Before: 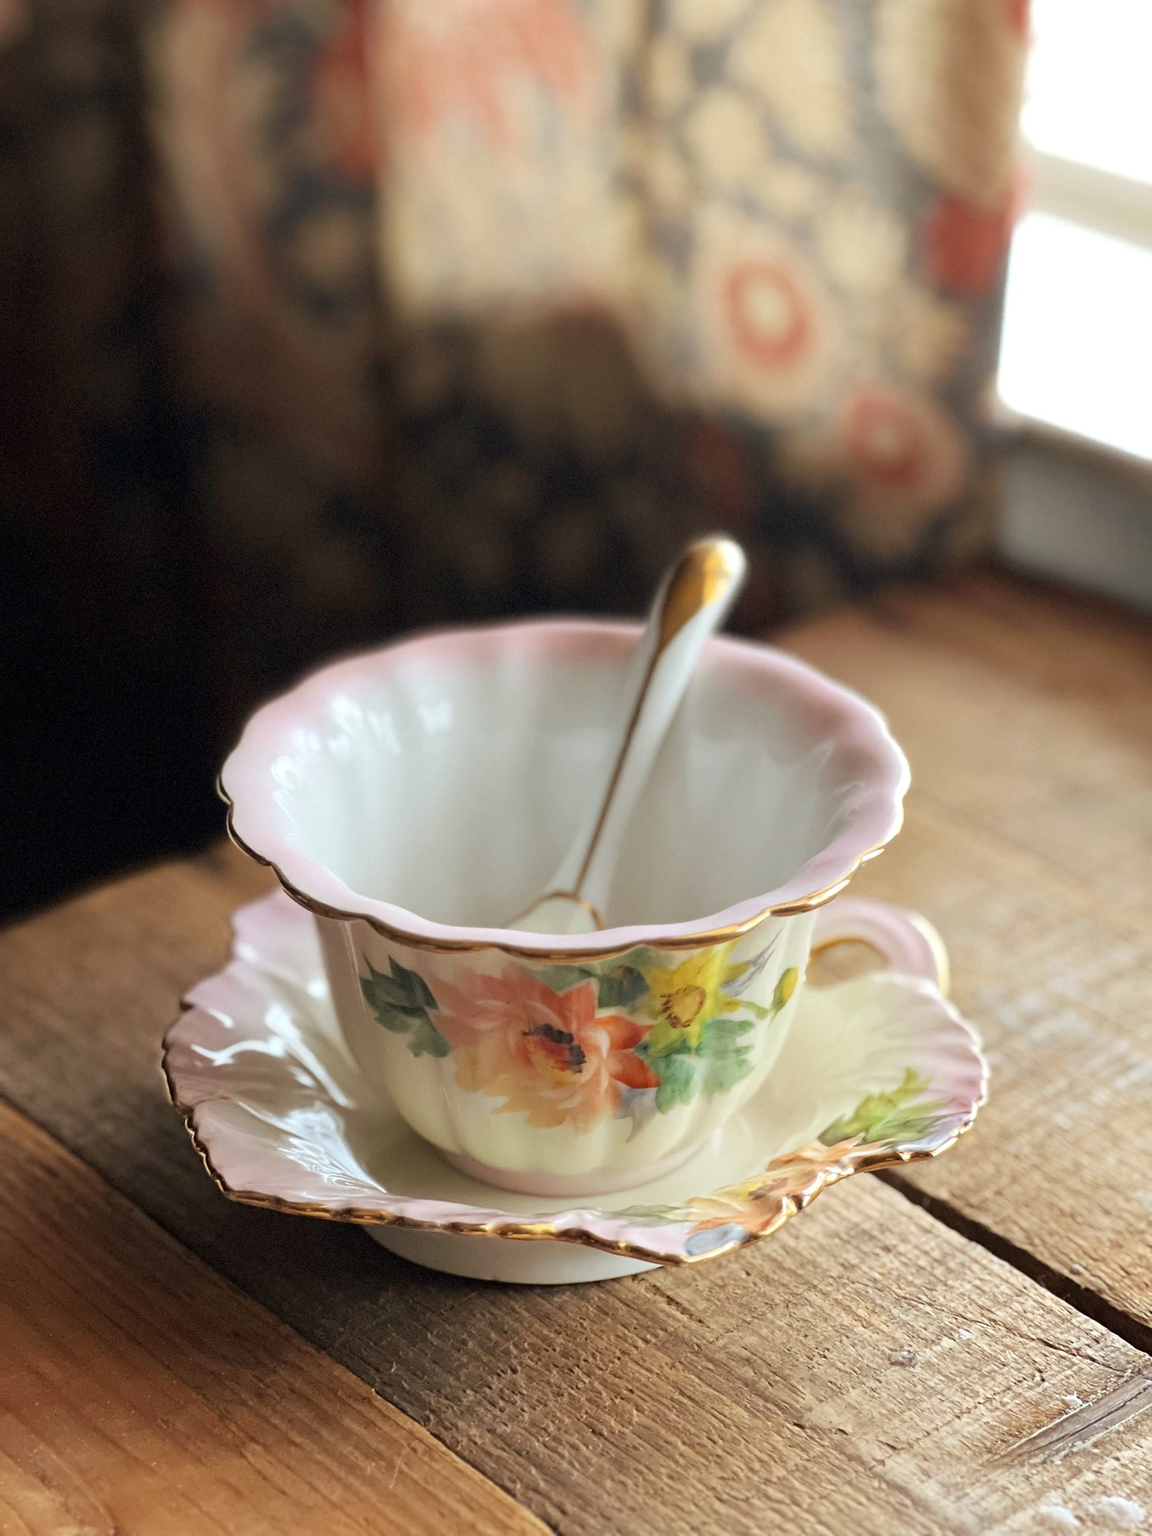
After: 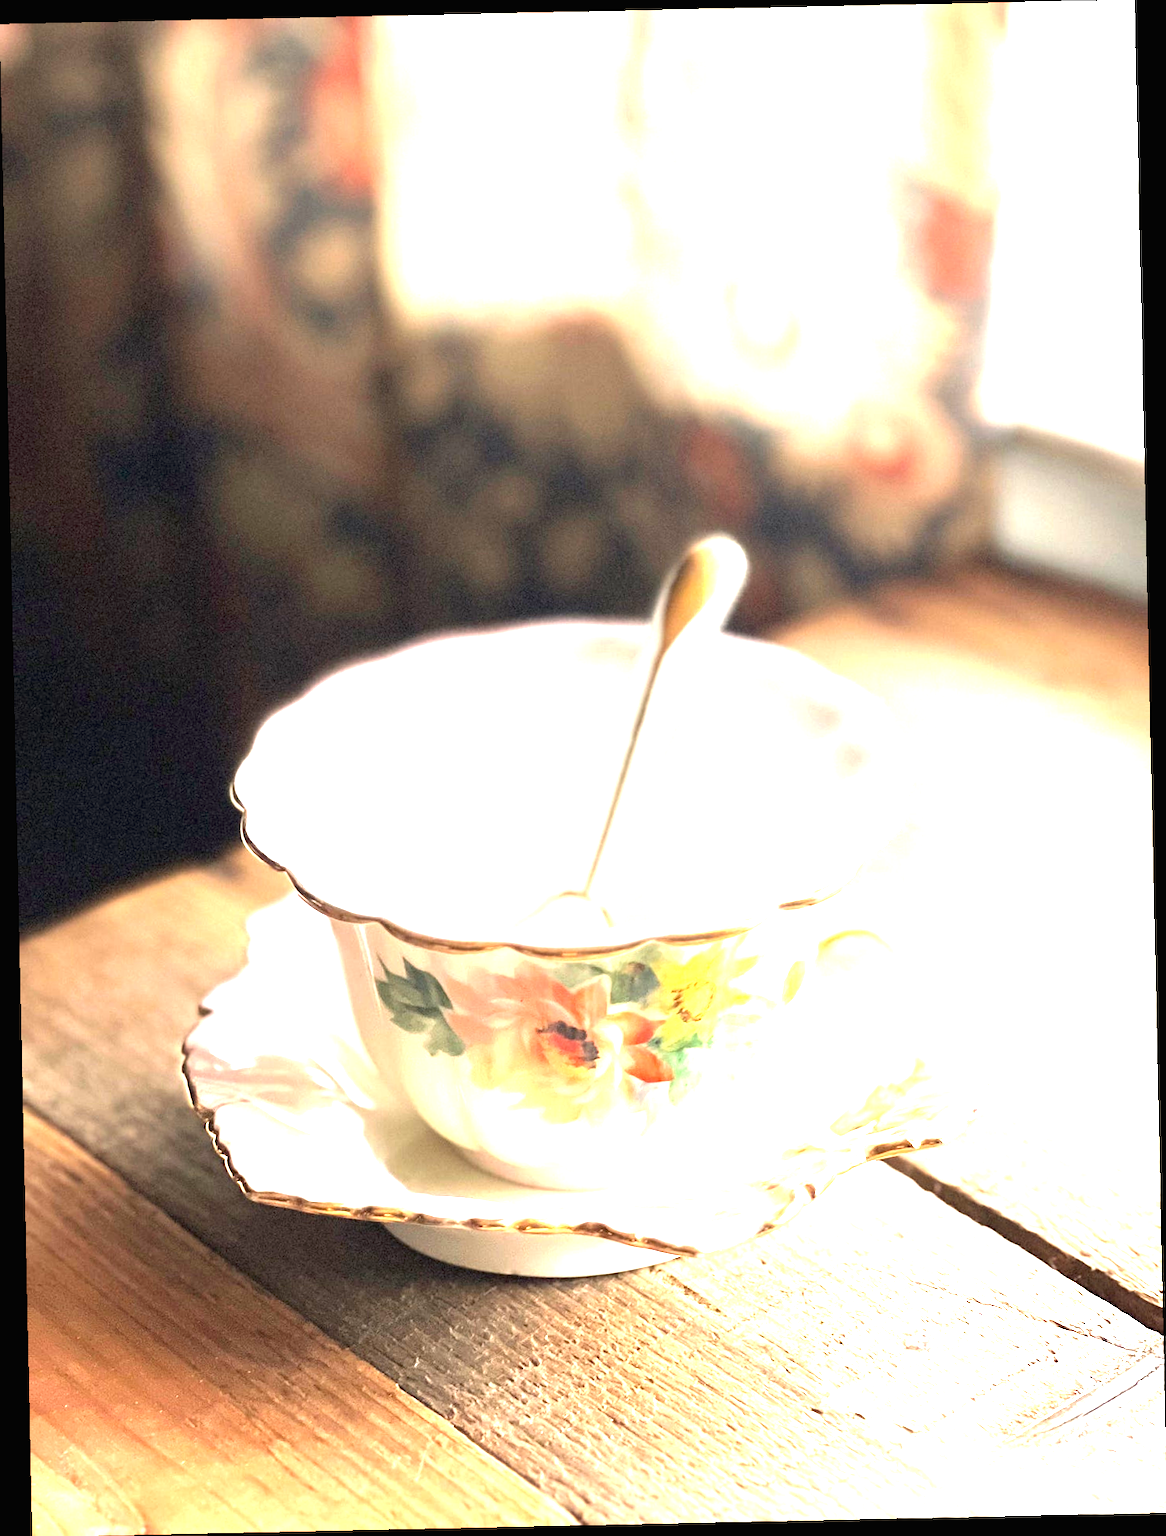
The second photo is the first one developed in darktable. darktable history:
rotate and perspective: rotation -1.24°, automatic cropping off
exposure: black level correction 0, exposure 2.327 EV, compensate exposure bias true, compensate highlight preservation false
